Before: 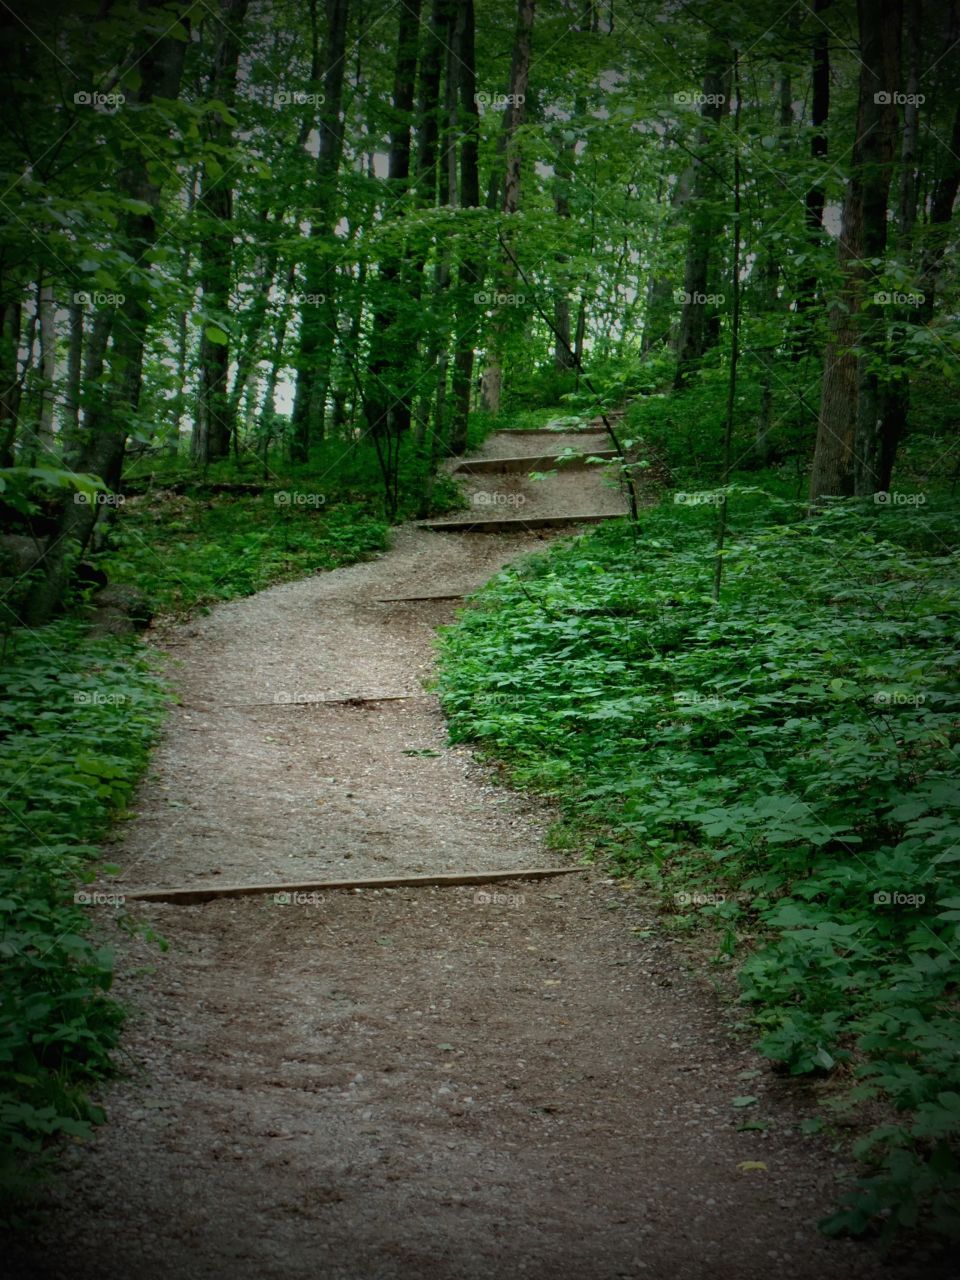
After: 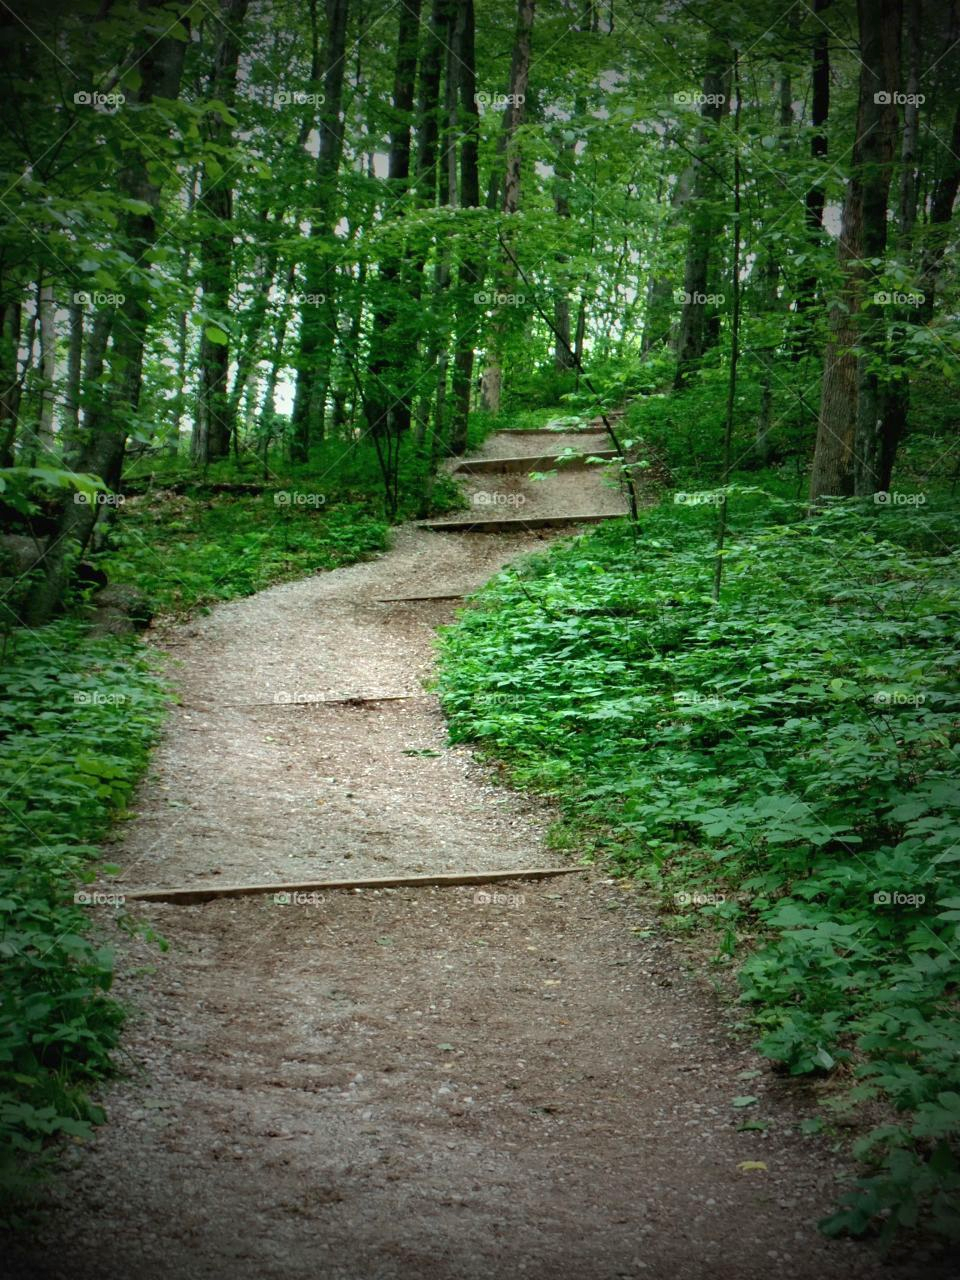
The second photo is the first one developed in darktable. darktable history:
shadows and highlights: radius 108.52, shadows 23.73, highlights -59.32, low approximation 0.01, soften with gaussian
exposure: black level correction 0, exposure 0.7 EV, compensate exposure bias true, compensate highlight preservation false
